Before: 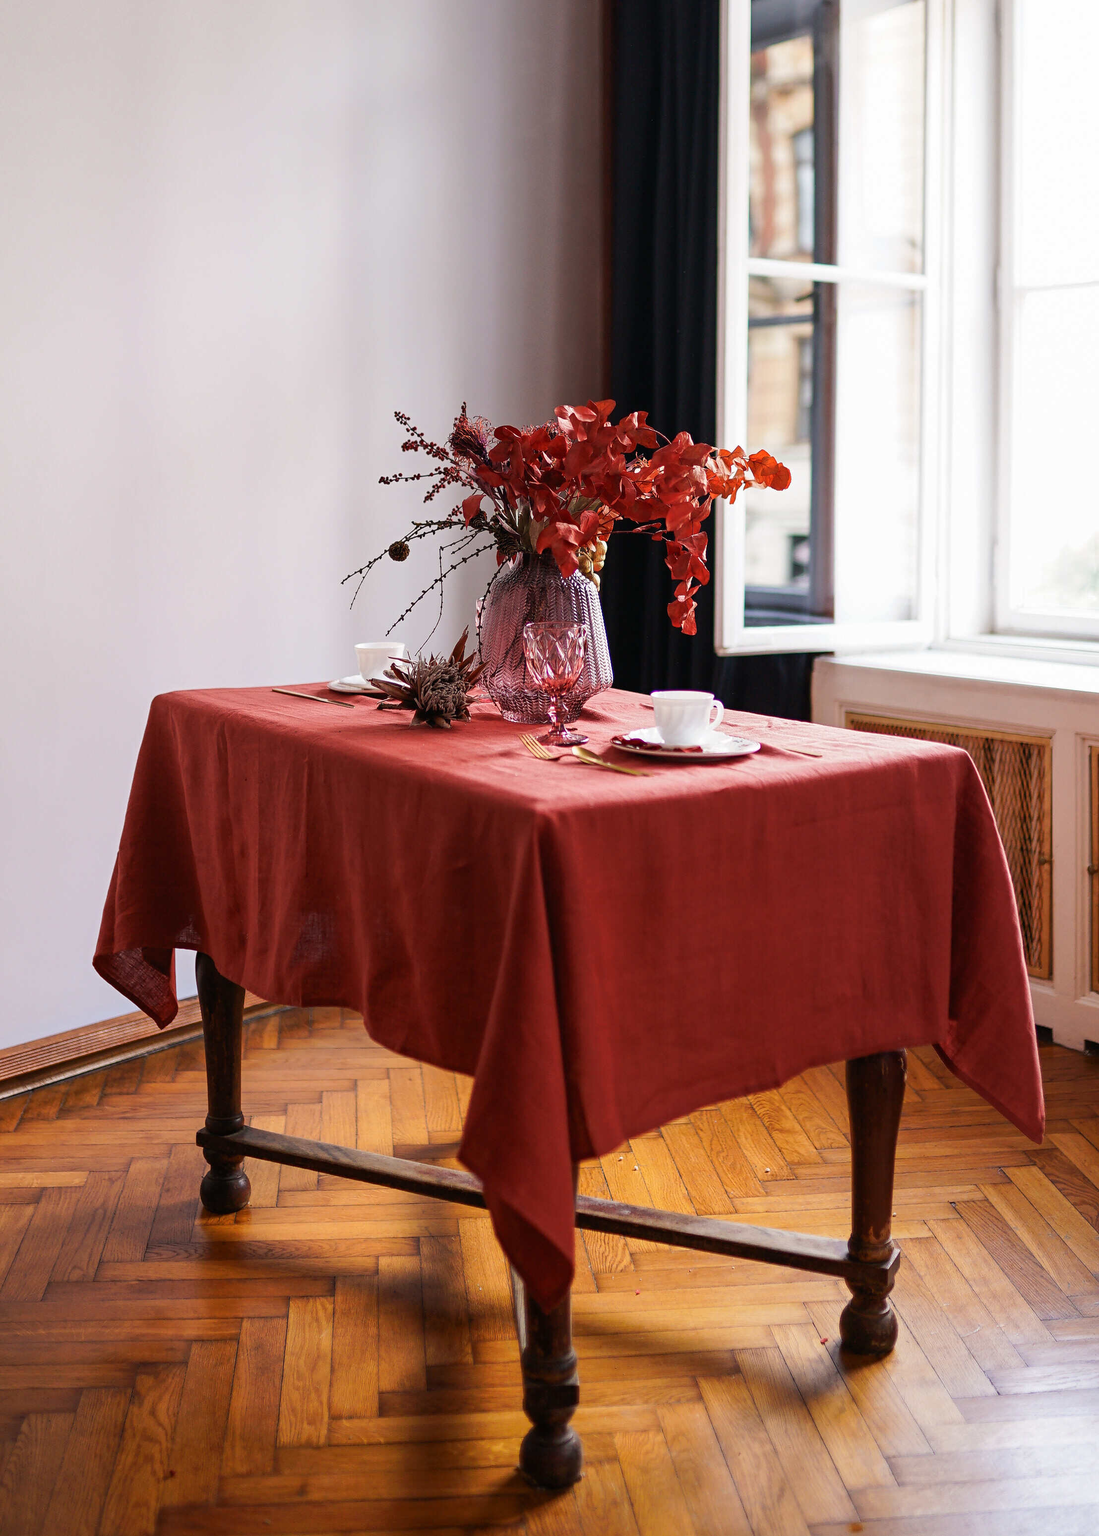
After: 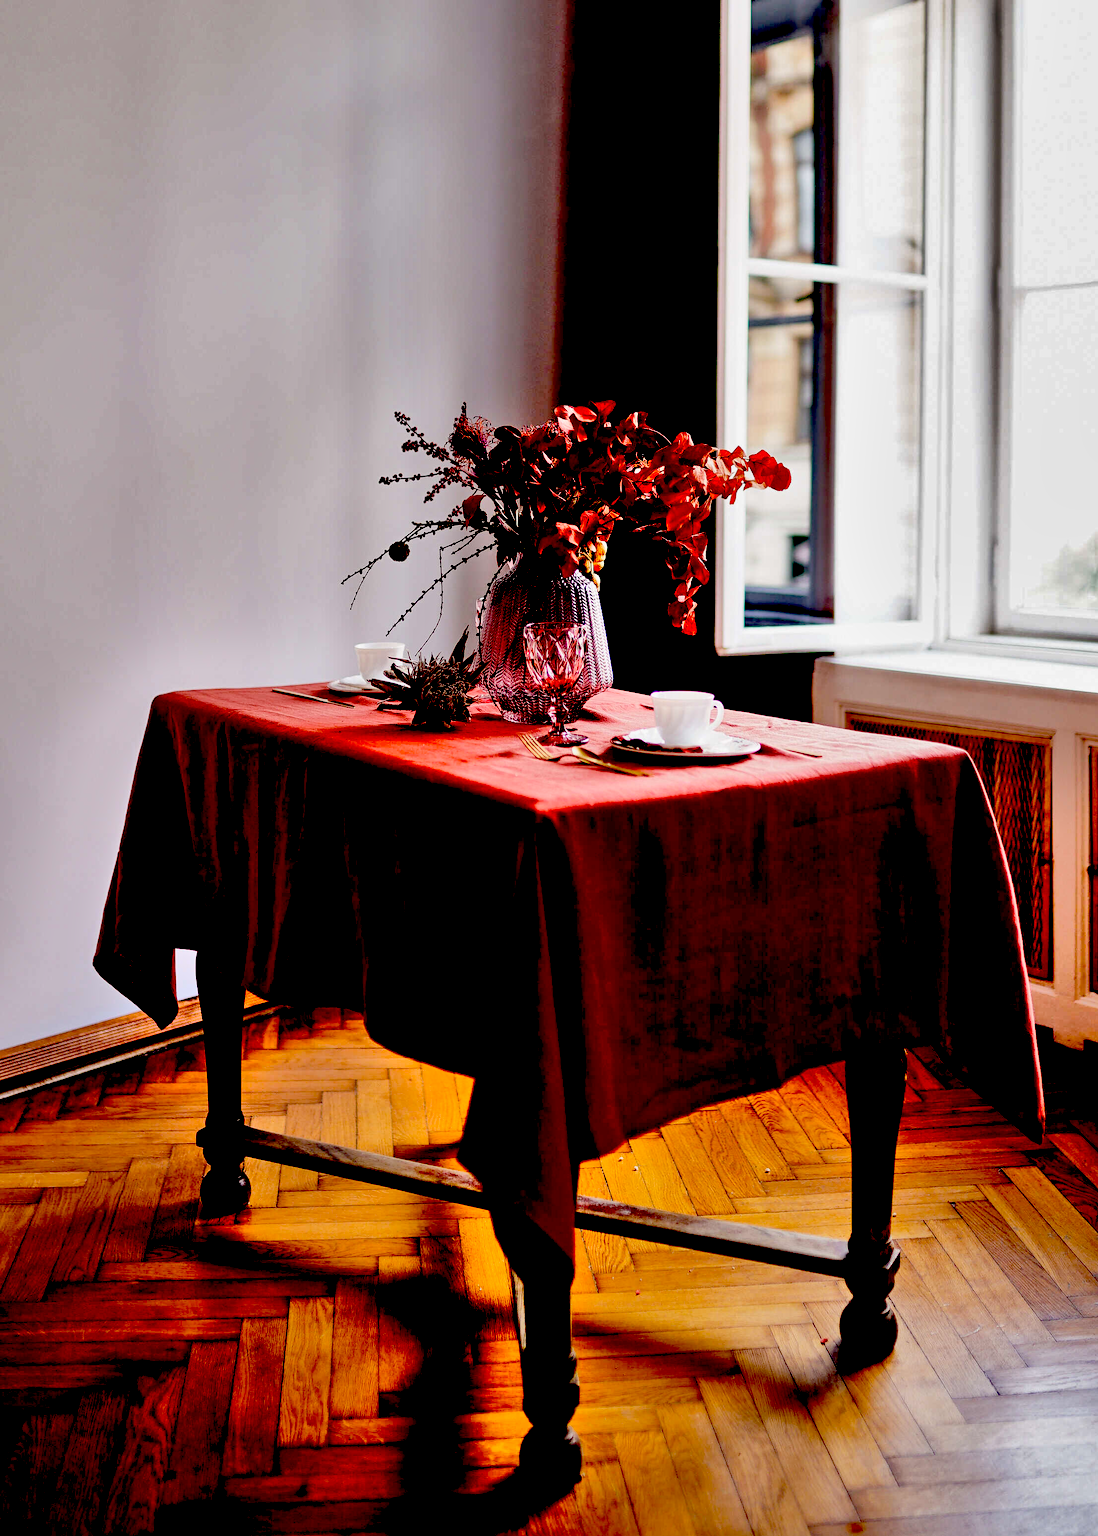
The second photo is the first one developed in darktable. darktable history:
exposure: black level correction 0.098, exposure -0.088 EV, compensate highlight preservation false
shadows and highlights: shadows 30.57, highlights -62.62, soften with gaussian
